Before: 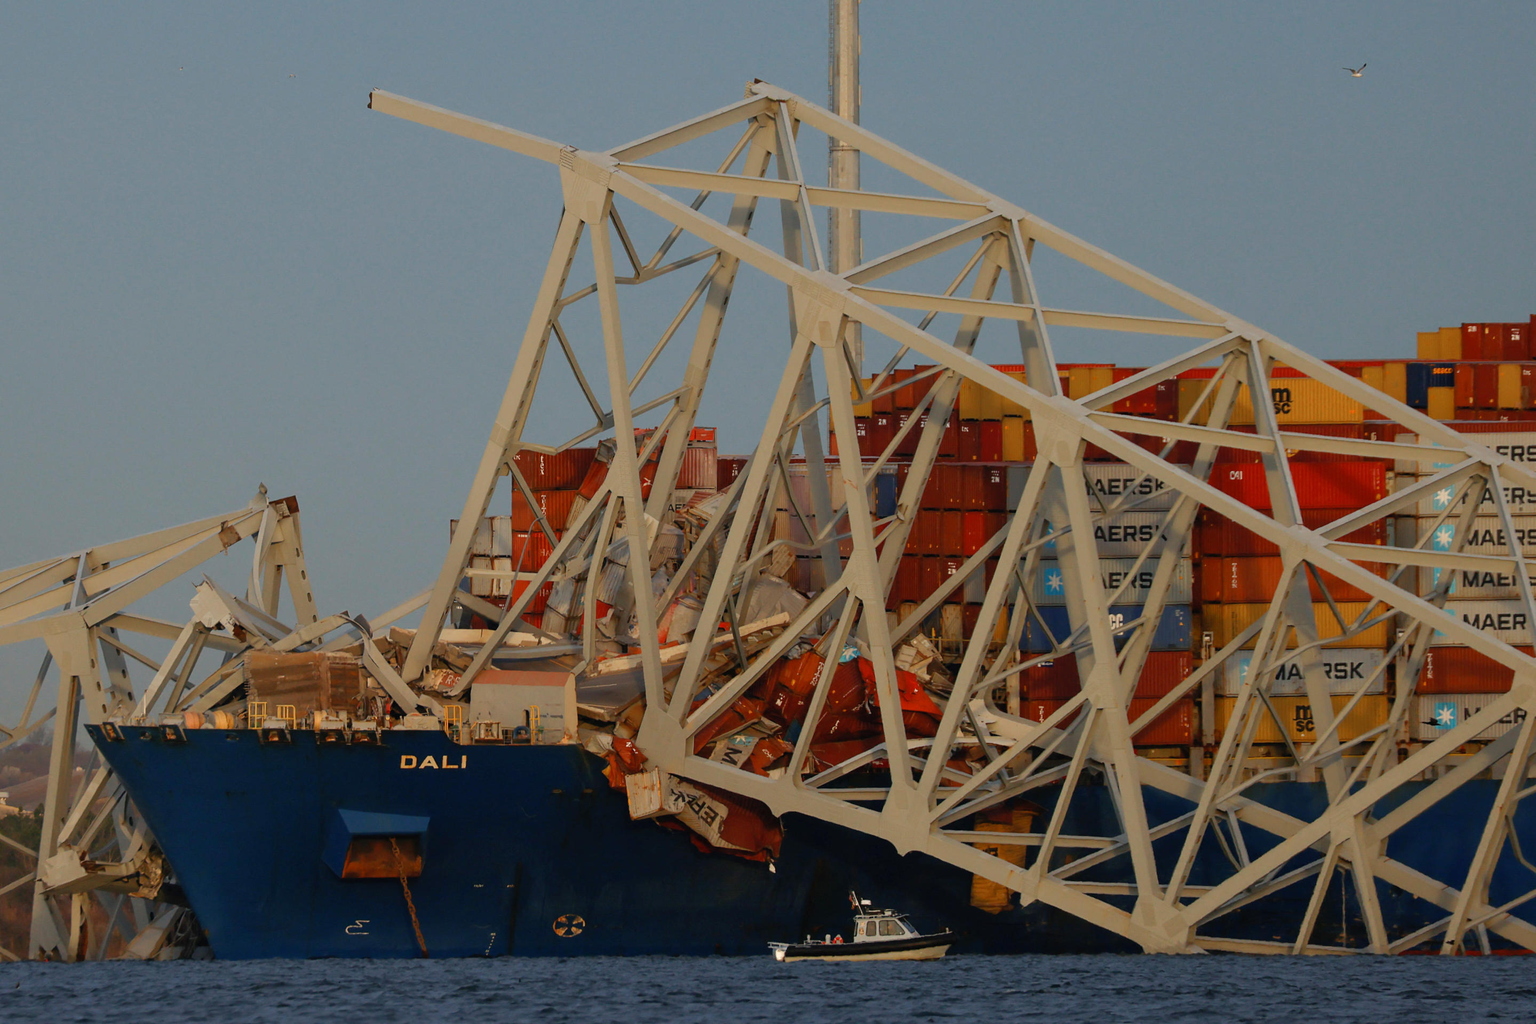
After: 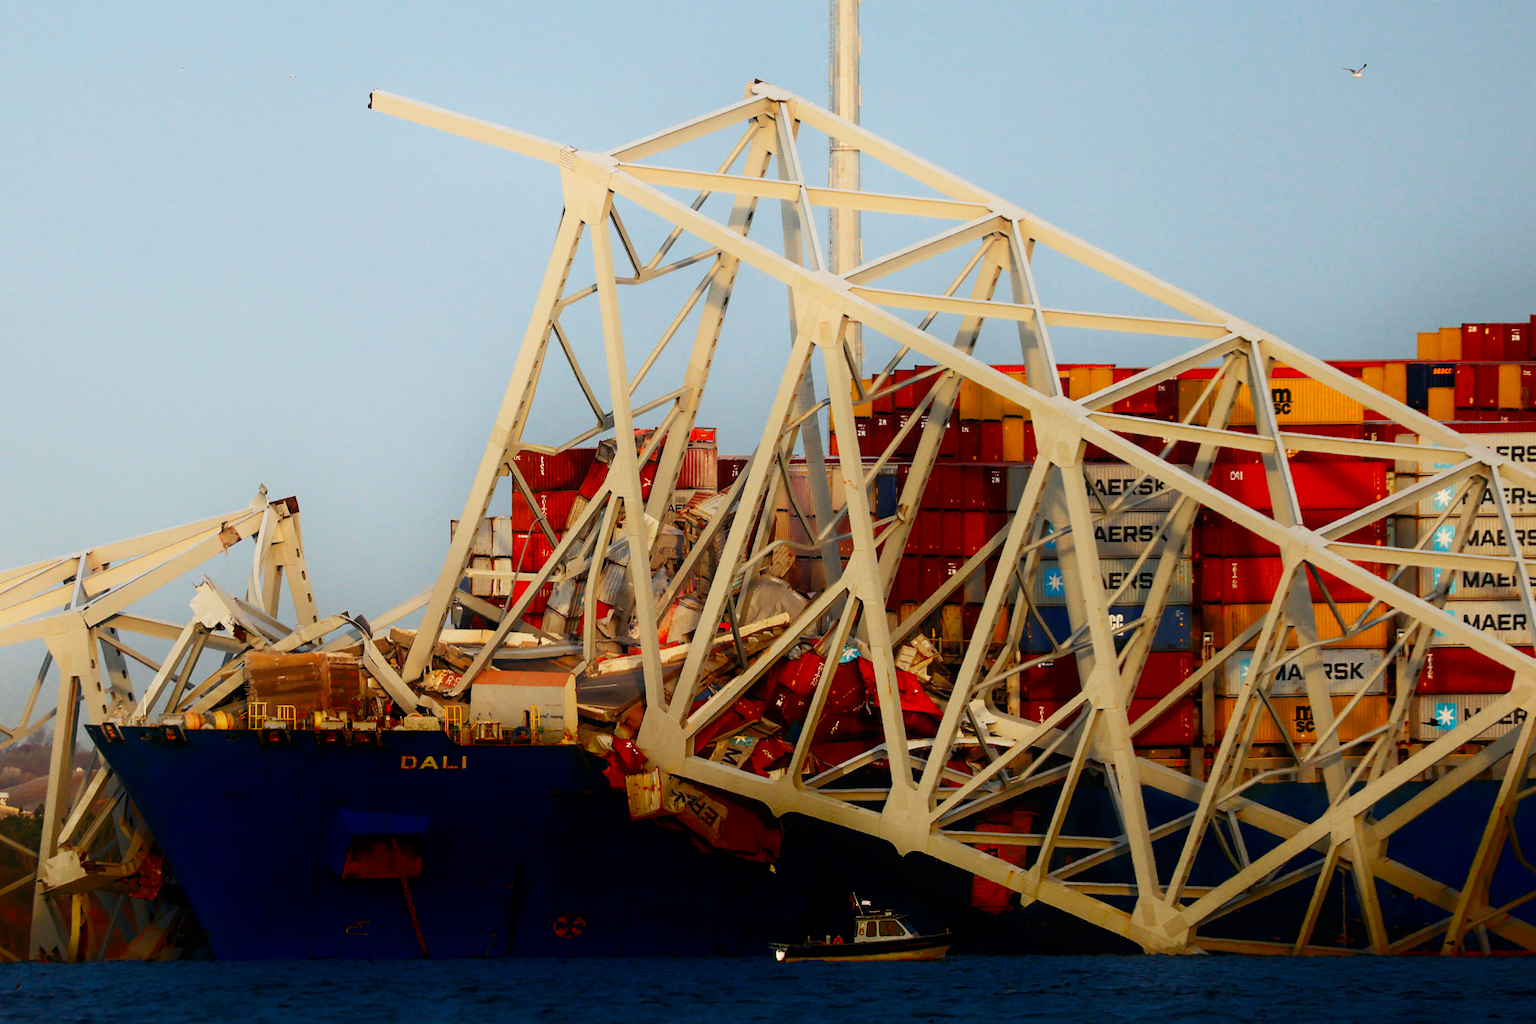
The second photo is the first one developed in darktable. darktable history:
base curve: curves: ch0 [(0, 0) (0.007, 0.004) (0.027, 0.03) (0.046, 0.07) (0.207, 0.54) (0.442, 0.872) (0.673, 0.972) (1, 1)], preserve colors none
exposure: exposure -0.582 EV, compensate highlight preservation false
shadows and highlights: shadows -90, highlights 90, soften with gaussian
tone equalizer: on, module defaults
